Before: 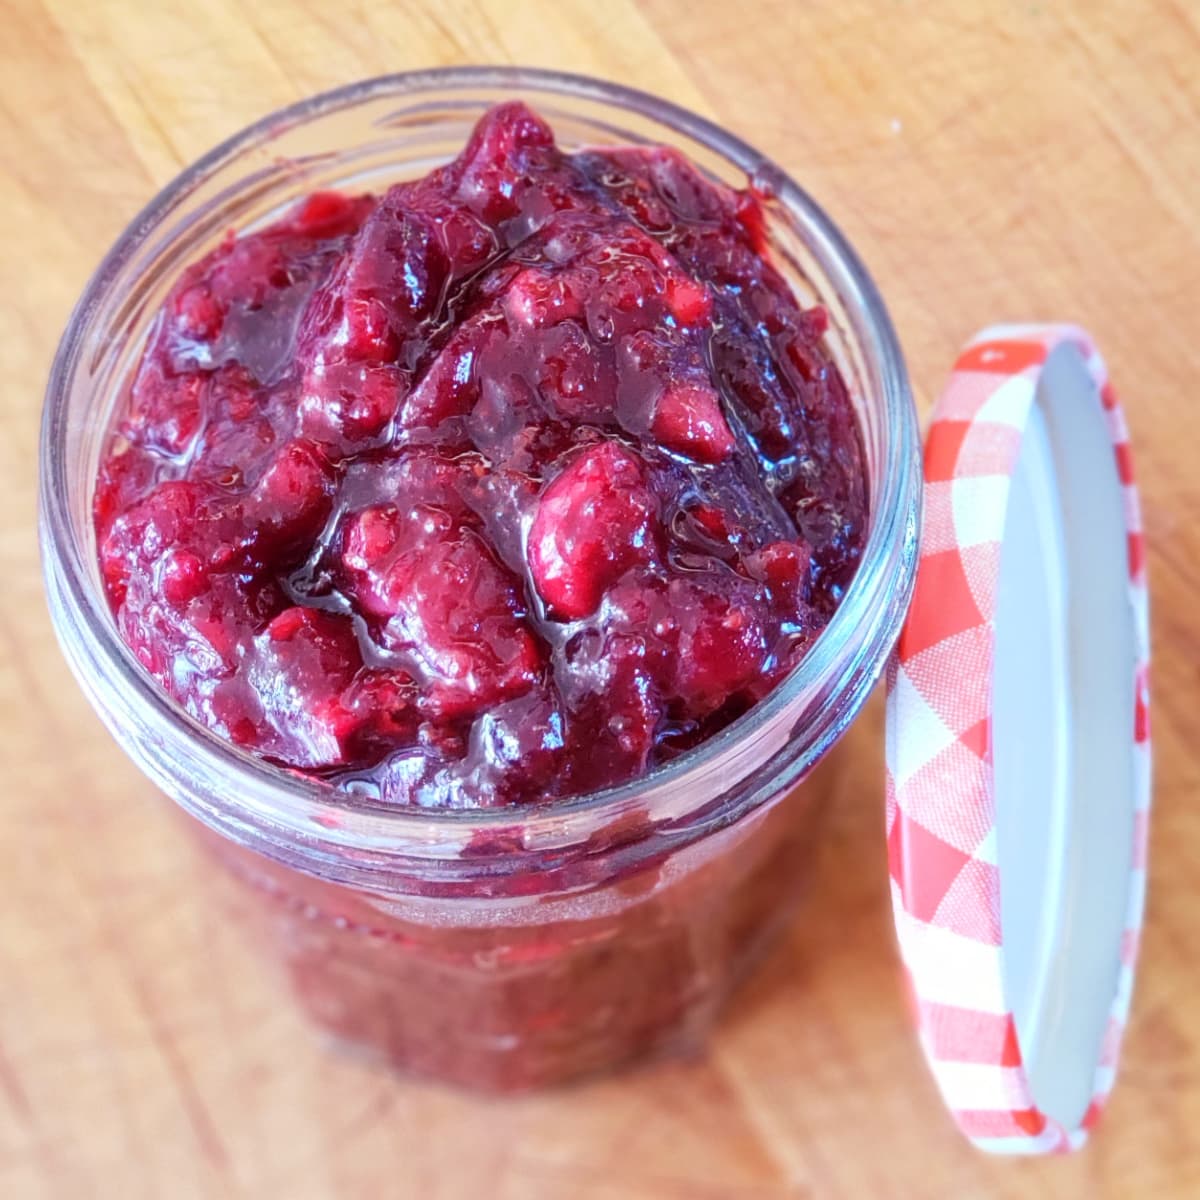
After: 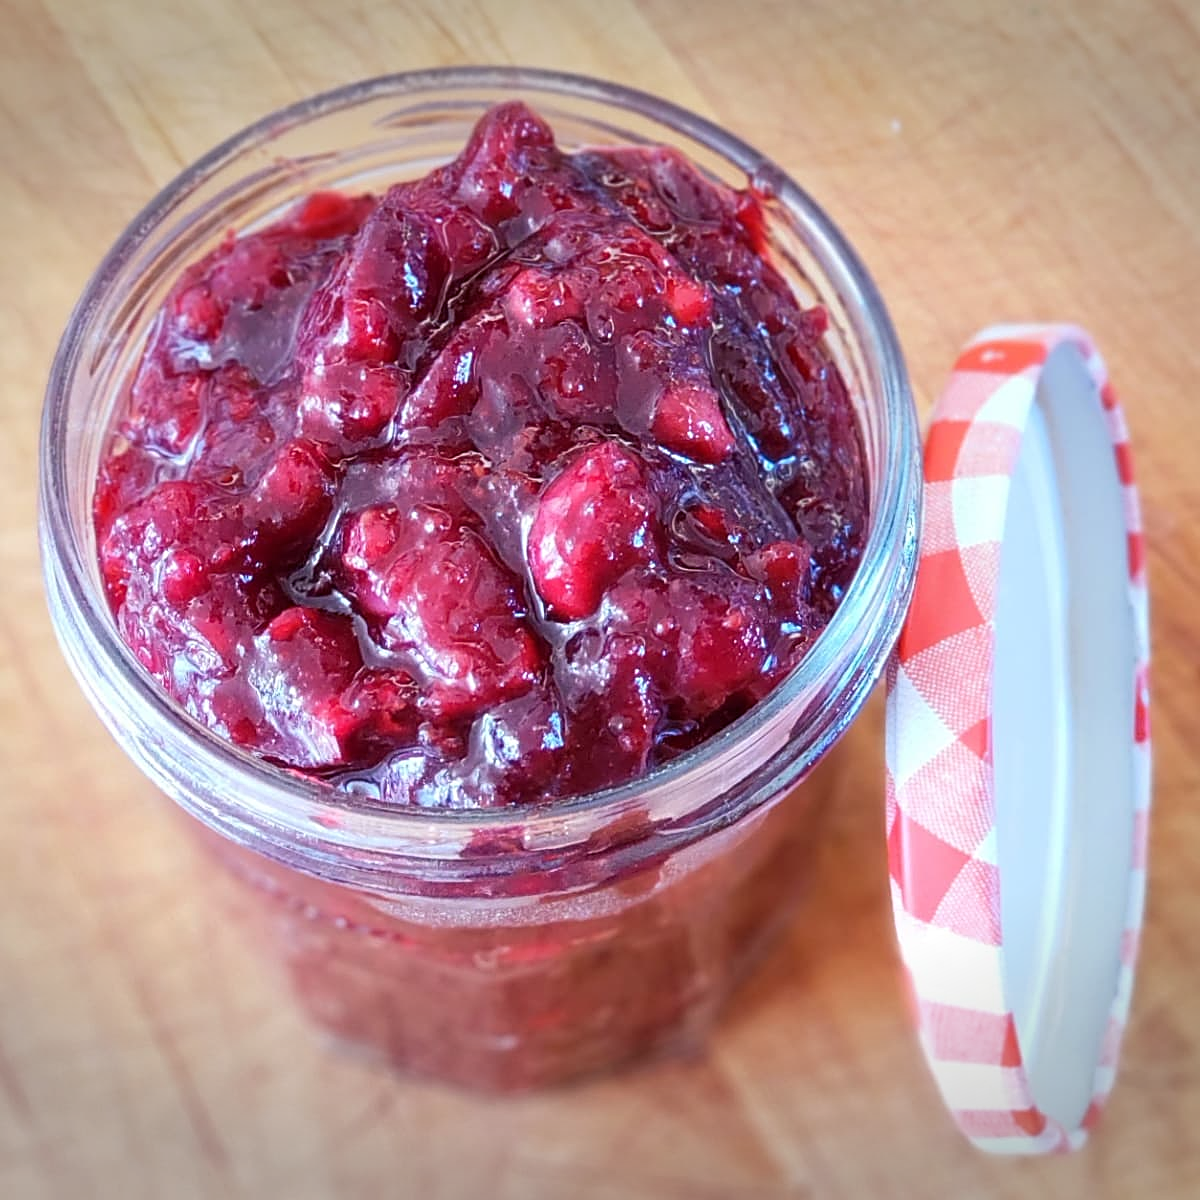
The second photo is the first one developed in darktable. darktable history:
vignetting: fall-off start 99.49%, brightness -0.399, saturation -0.291, width/height ratio 1.323
sharpen: on, module defaults
